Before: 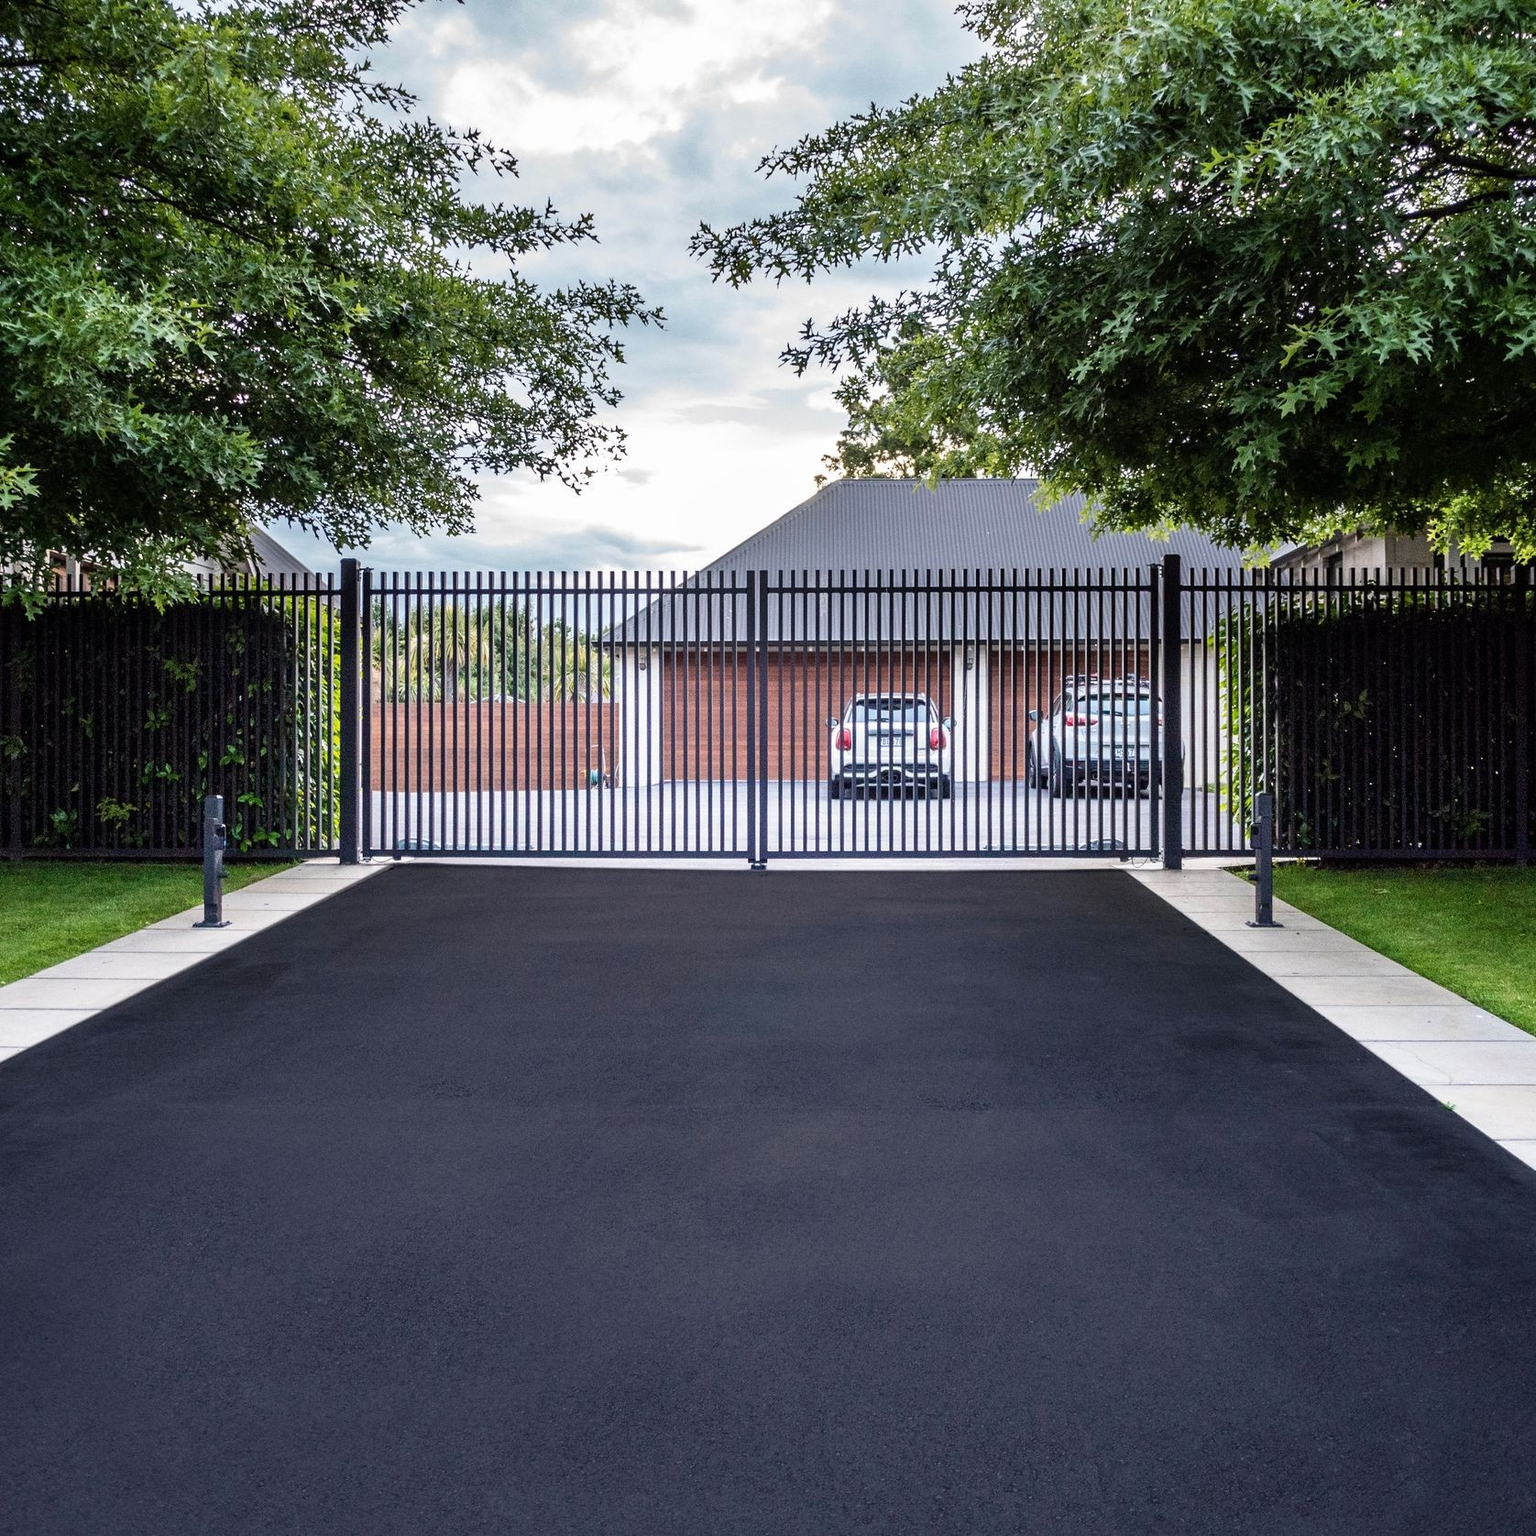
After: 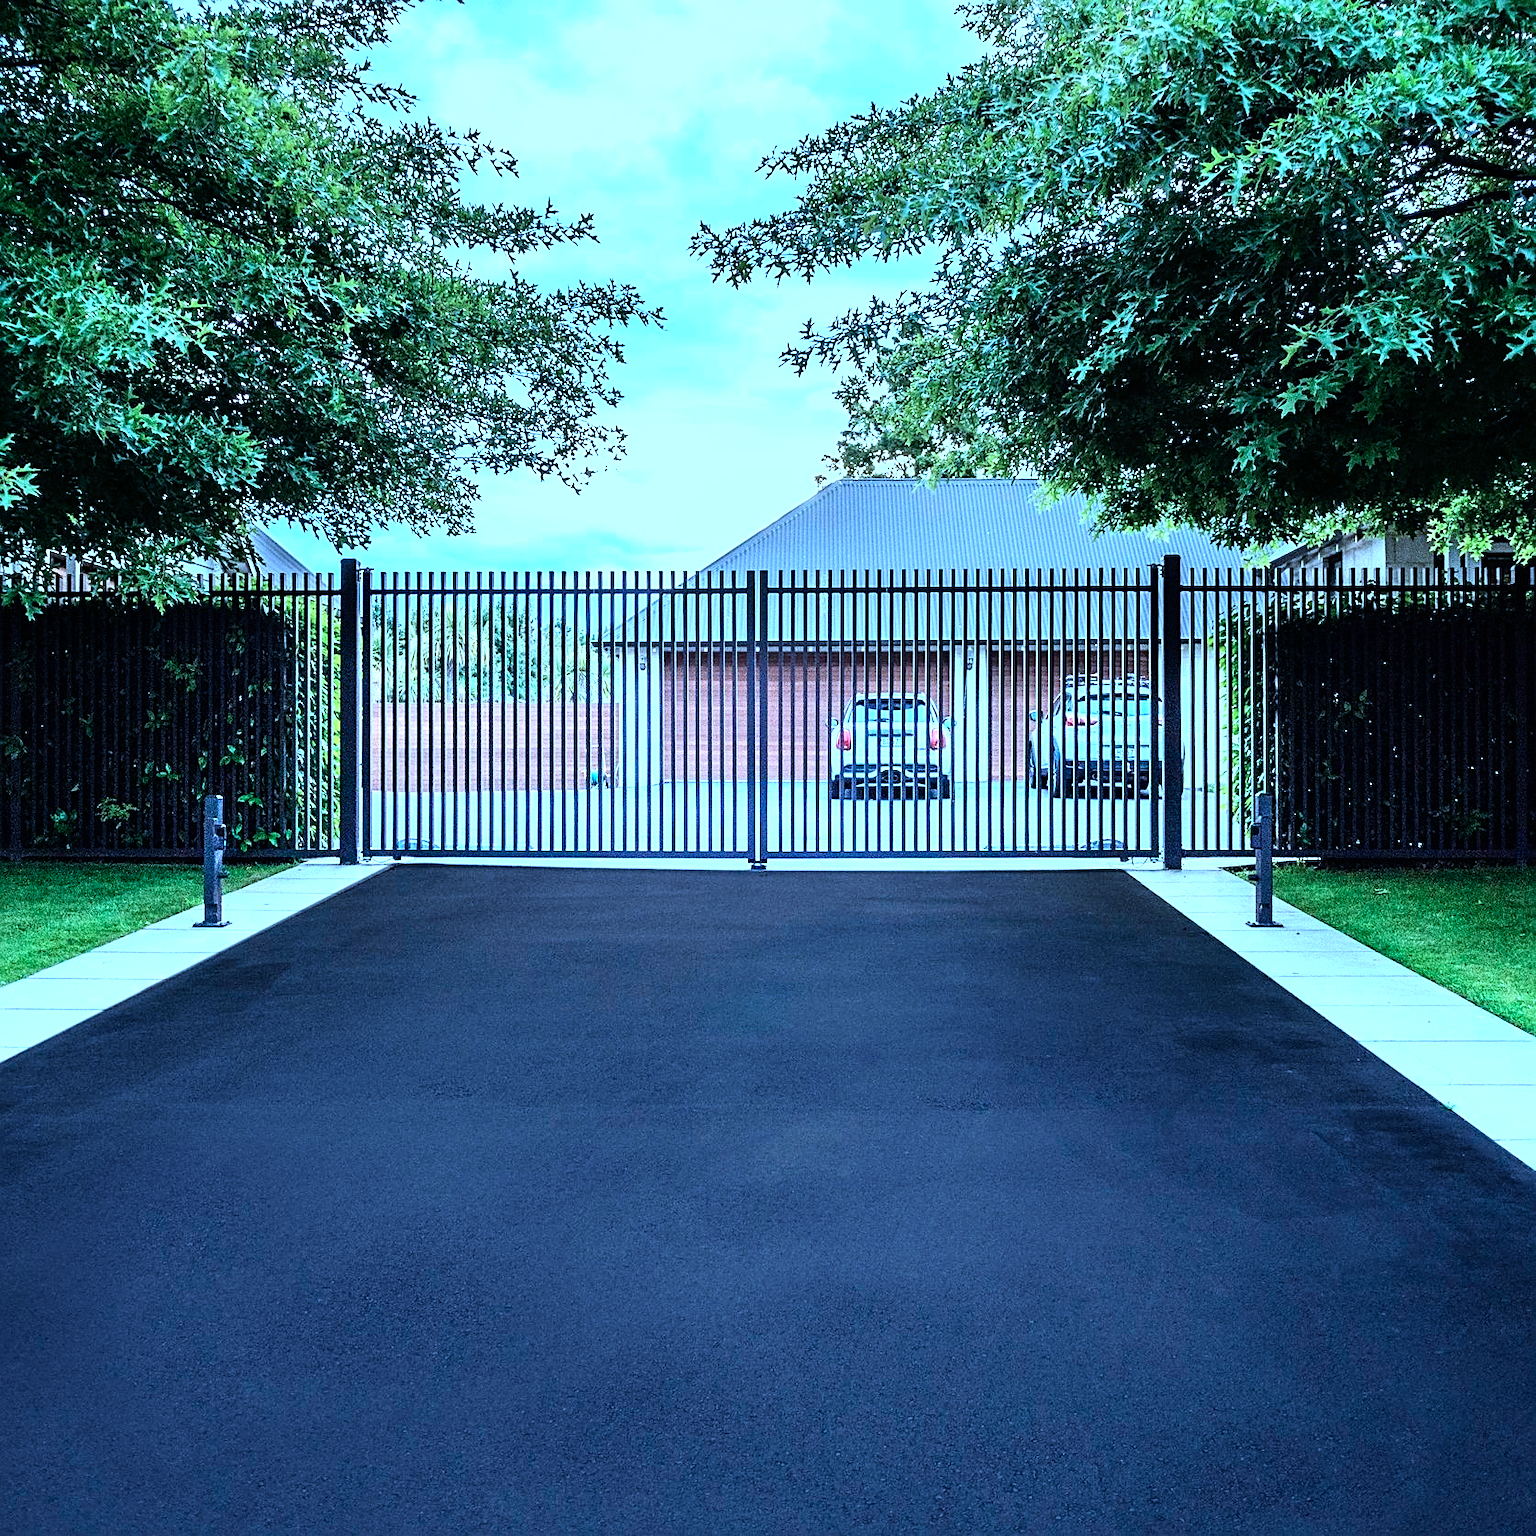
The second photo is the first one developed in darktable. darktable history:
color calibration: gray › normalize channels true, illuminant custom, x 0.432, y 0.395, temperature 3063.49 K, gamut compression 0.003
tone equalizer: -8 EV -0.772 EV, -7 EV -0.721 EV, -6 EV -0.617 EV, -5 EV -0.379 EV, -3 EV 0.389 EV, -2 EV 0.6 EV, -1 EV 0.699 EV, +0 EV 0.728 EV
sharpen: on, module defaults
contrast brightness saturation: contrast 0.154, brightness 0.051
